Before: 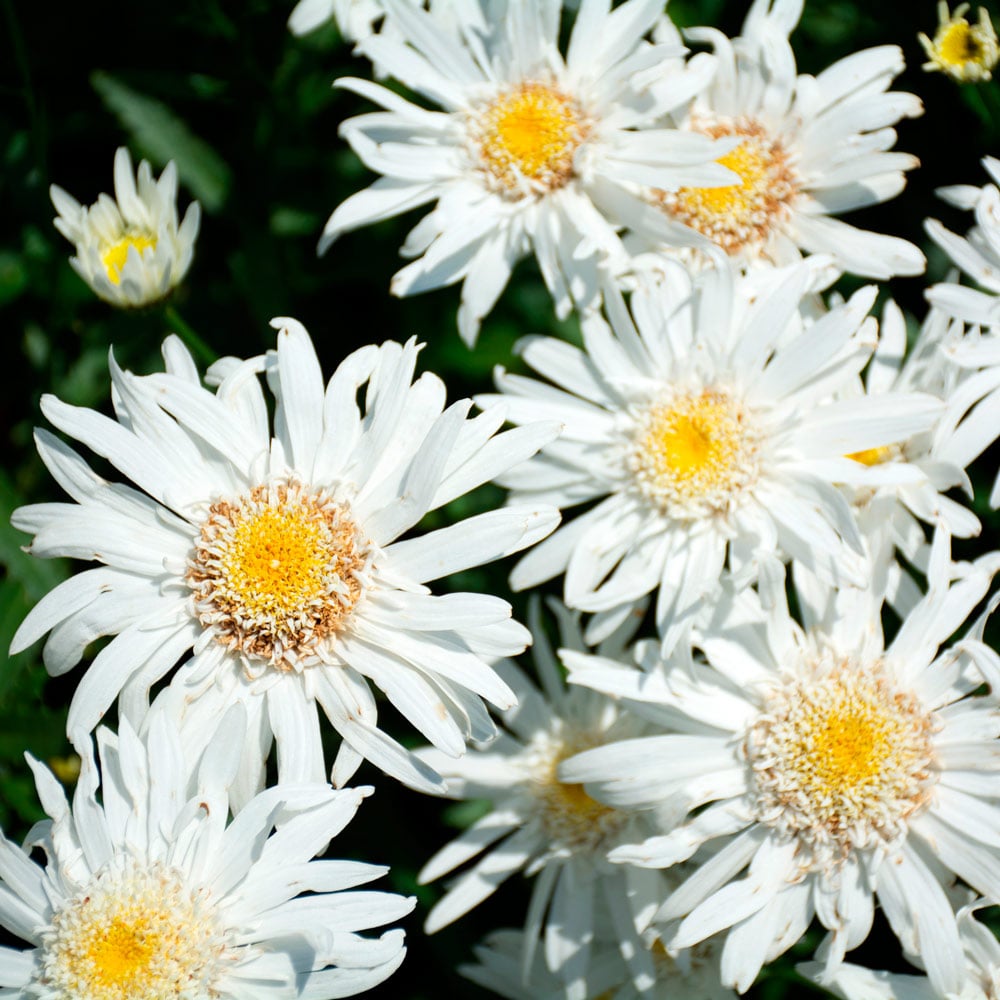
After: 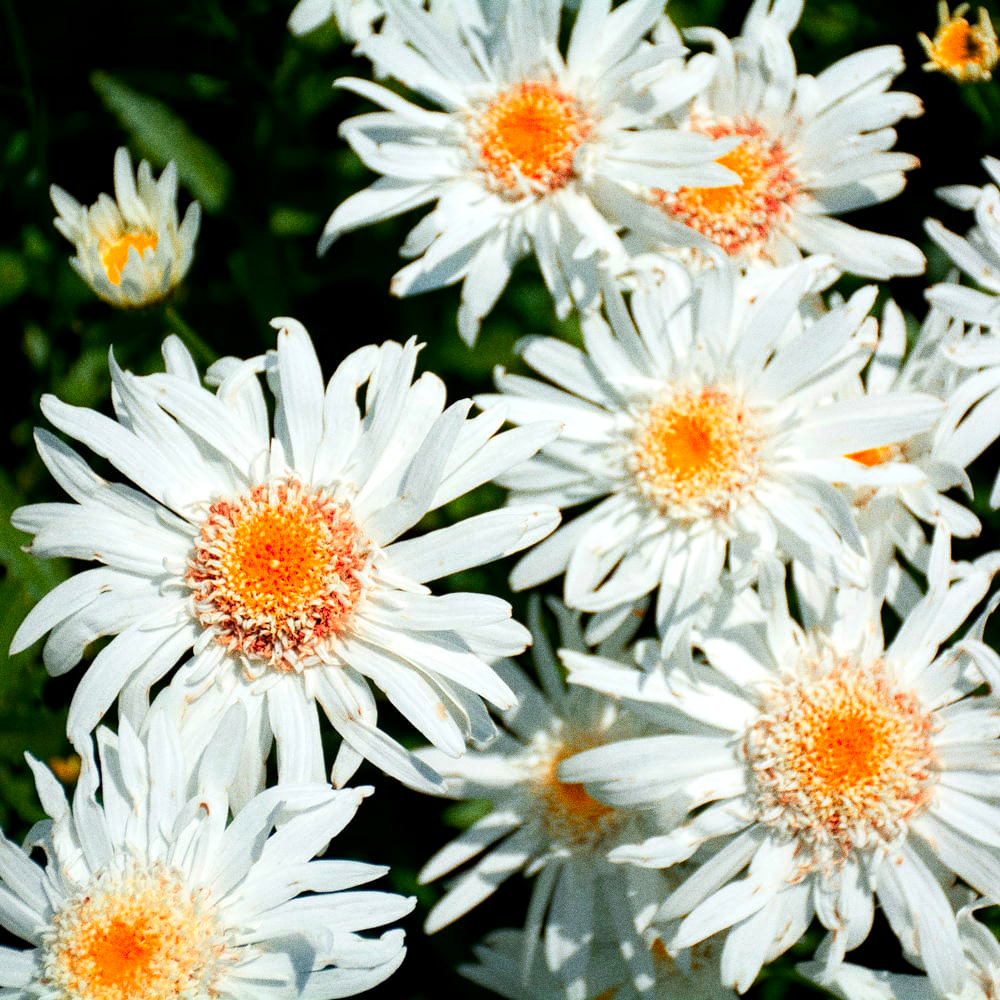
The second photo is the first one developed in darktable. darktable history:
local contrast: highlights 100%, shadows 100%, detail 120%, midtone range 0.2
color zones: curves: ch1 [(0.24, 0.629) (0.75, 0.5)]; ch2 [(0.255, 0.454) (0.745, 0.491)], mix 102.12%
grain: coarseness 0.09 ISO, strength 40%
